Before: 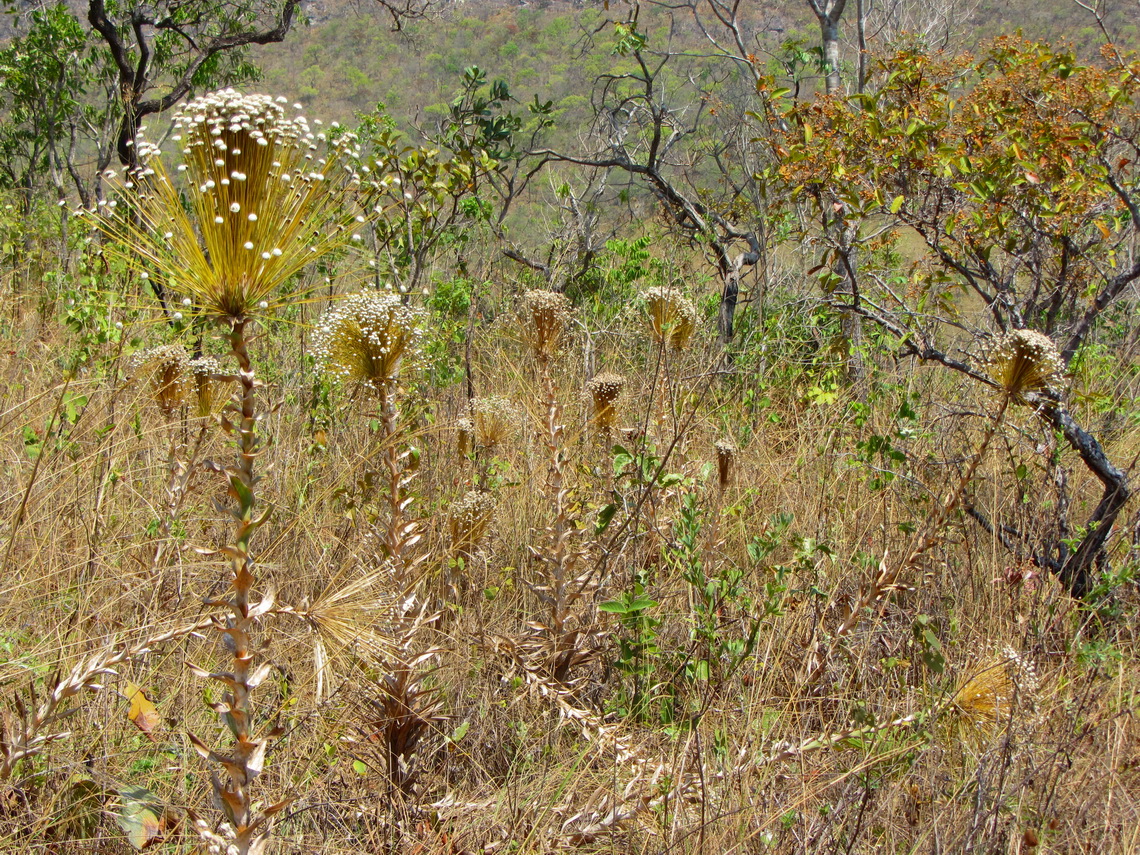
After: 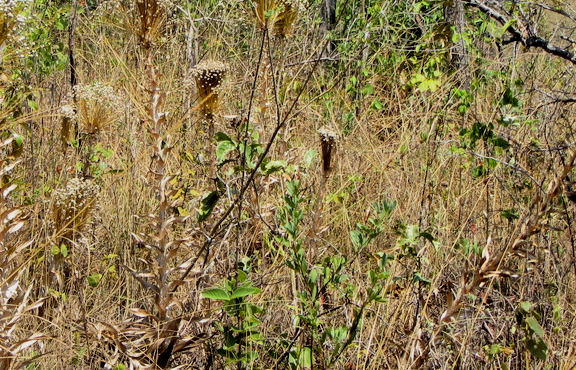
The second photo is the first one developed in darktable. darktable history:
filmic rgb: black relative exposure -5.06 EV, white relative exposure 3.96 EV, hardness 2.9, contrast 1.297
local contrast: highlights 105%, shadows 103%, detail 119%, midtone range 0.2
crop: left 34.825%, top 36.618%, right 14.63%, bottom 20.035%
